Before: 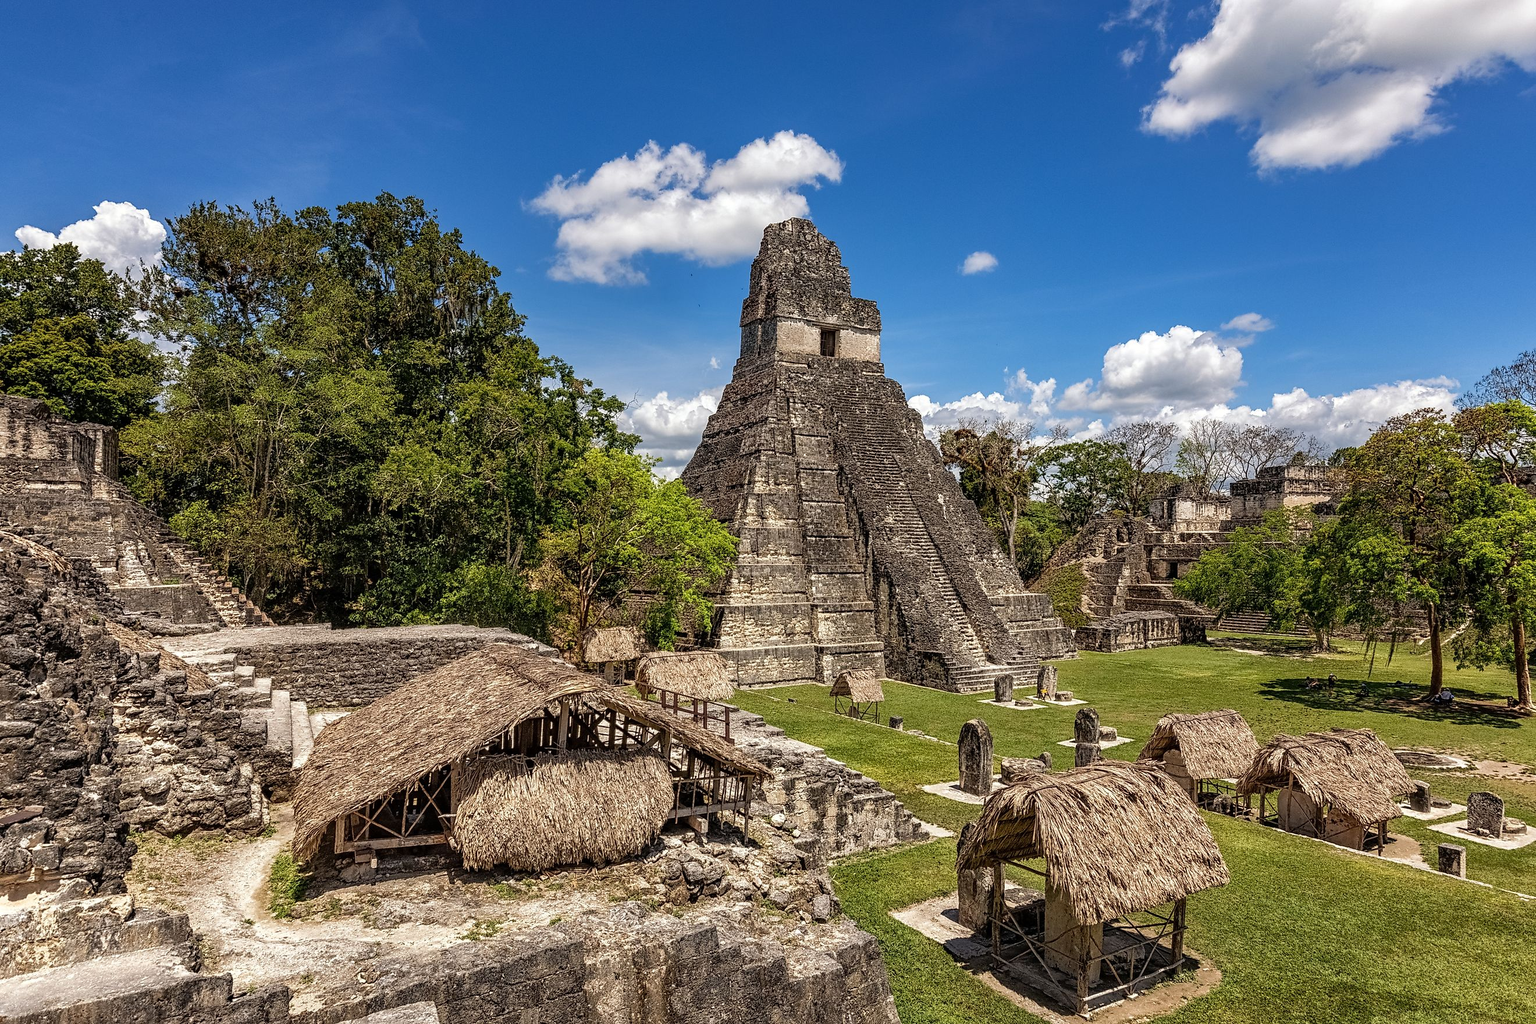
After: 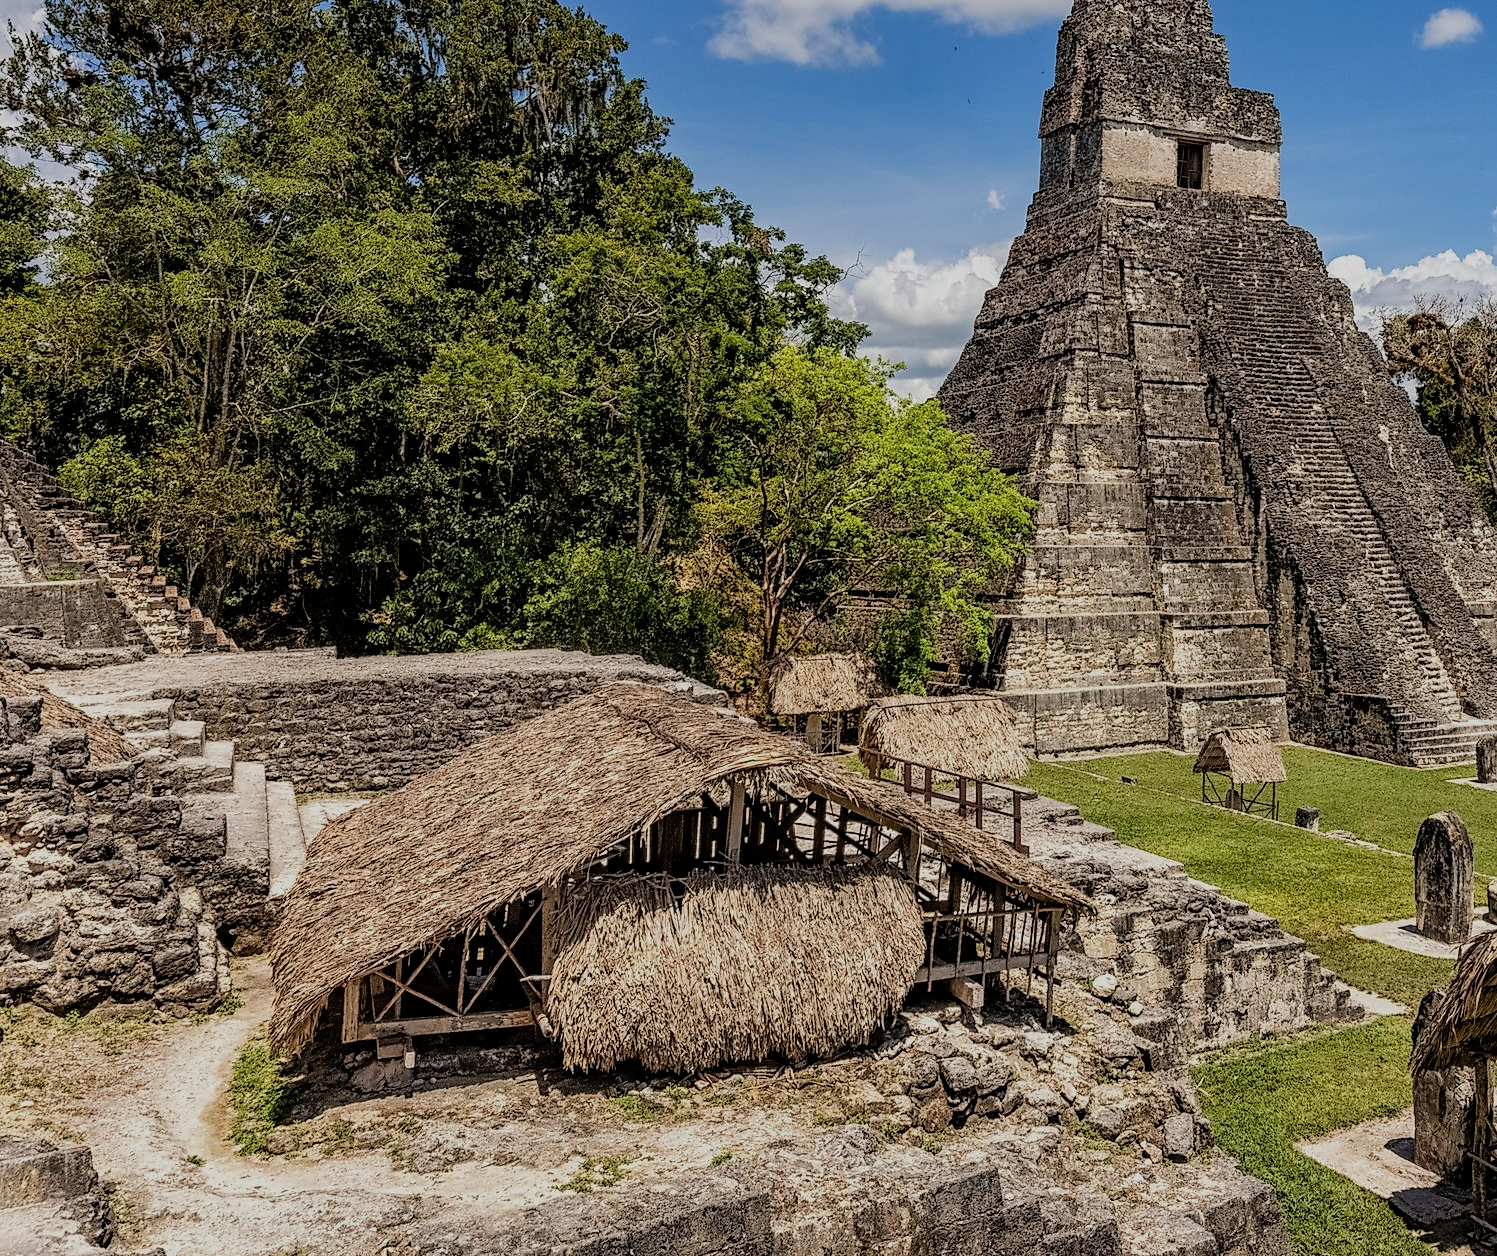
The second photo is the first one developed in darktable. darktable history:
filmic rgb: black relative exposure -7.65 EV, white relative exposure 4.56 EV, hardness 3.61
crop: left 8.857%, top 24.127%, right 34.421%, bottom 4.501%
